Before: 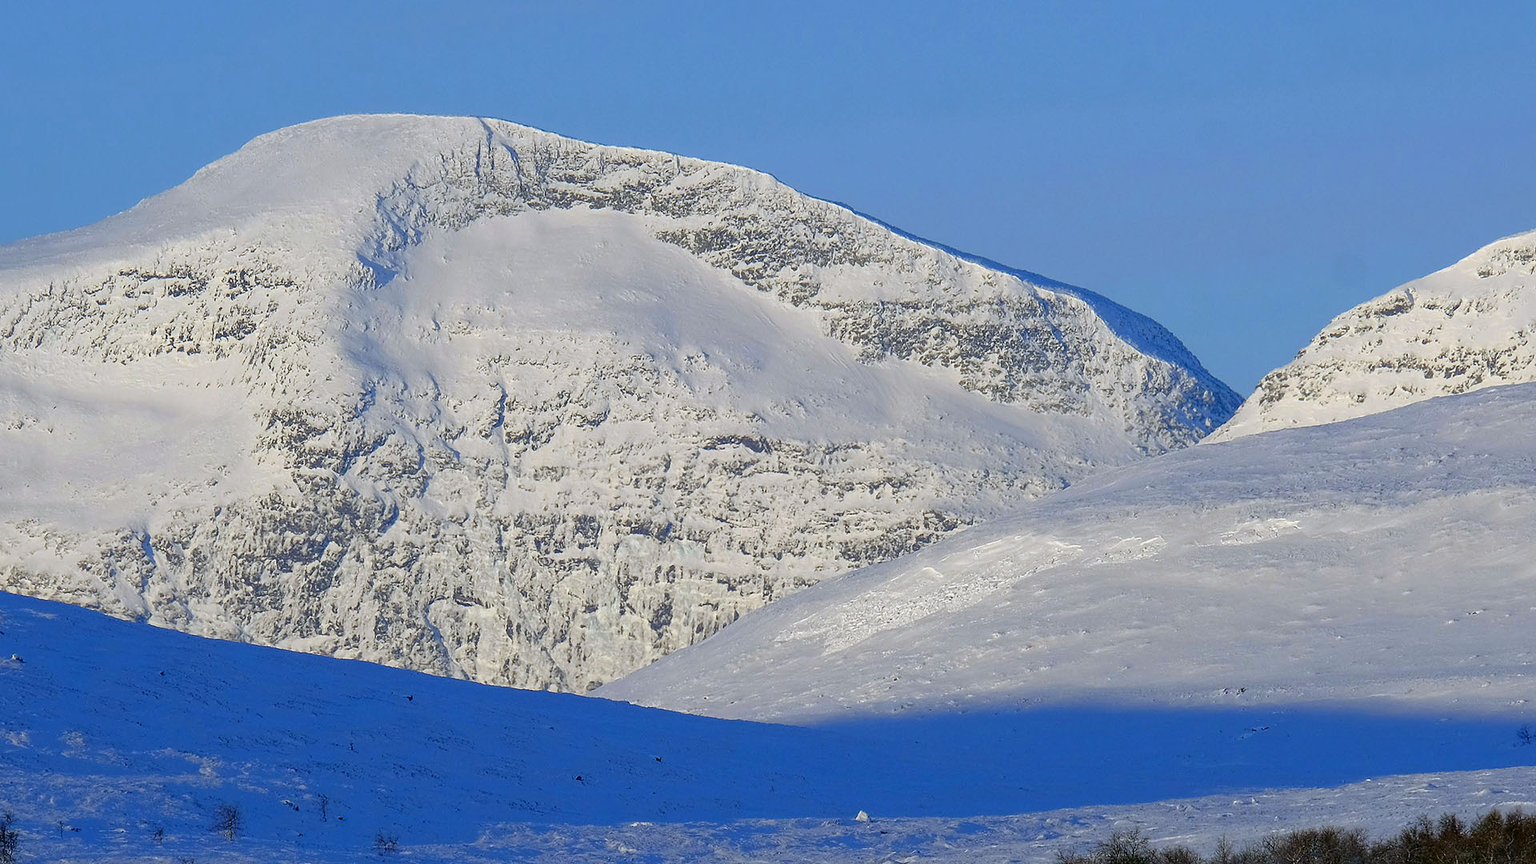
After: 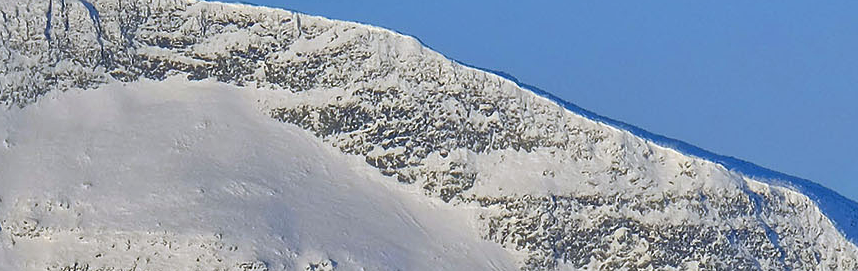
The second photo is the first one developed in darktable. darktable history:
crop: left 28.64%, top 16.832%, right 26.637%, bottom 58.055%
levels: levels [0.016, 0.492, 0.969]
shadows and highlights: shadows color adjustment 97.66%, soften with gaussian
